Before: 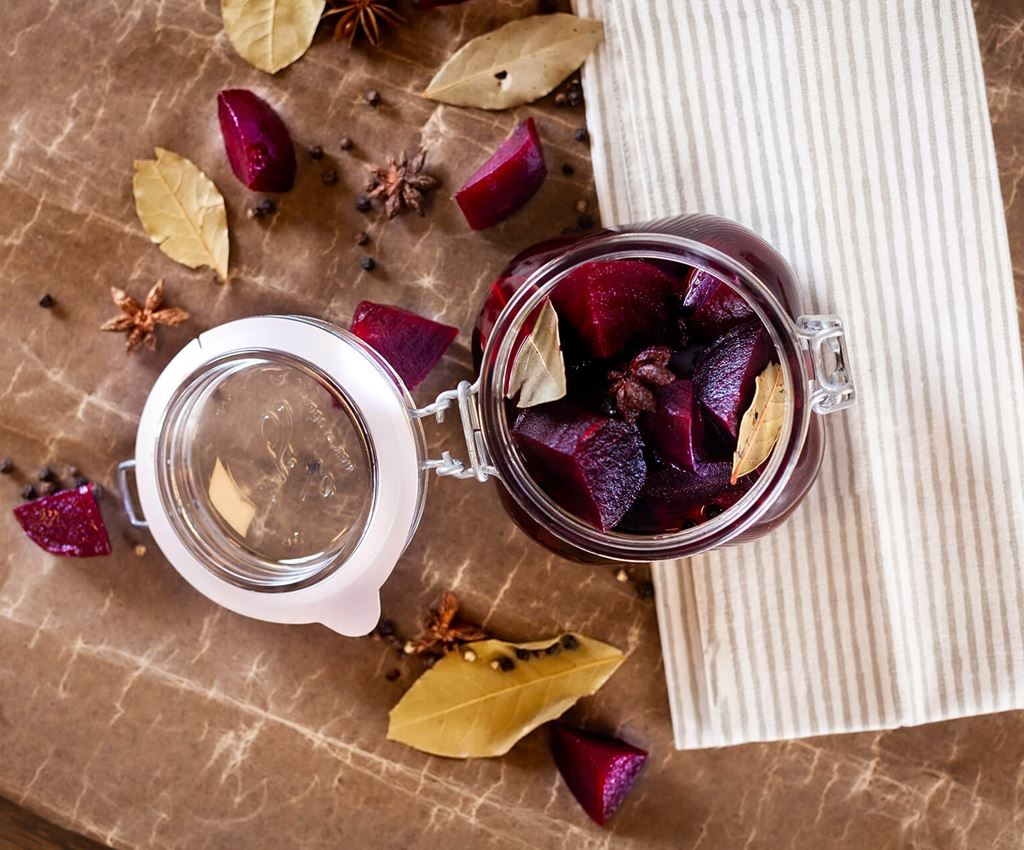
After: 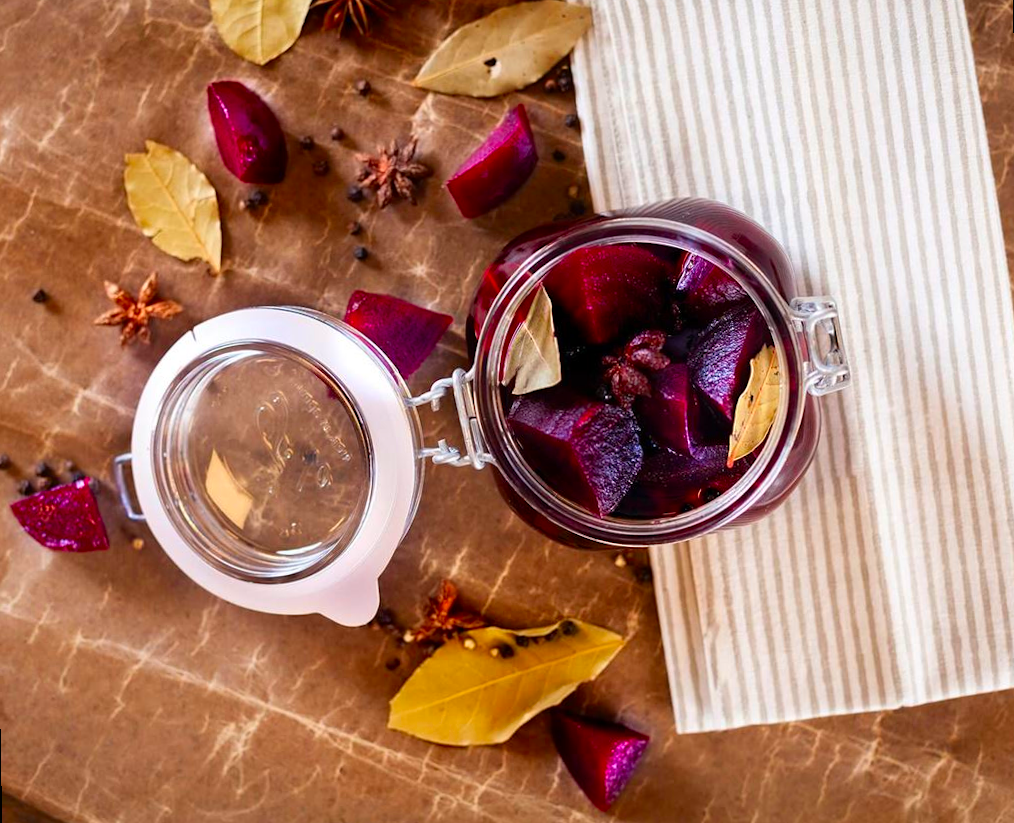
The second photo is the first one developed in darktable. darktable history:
rotate and perspective: rotation -1°, crop left 0.011, crop right 0.989, crop top 0.025, crop bottom 0.975
contrast brightness saturation: saturation 0.5
